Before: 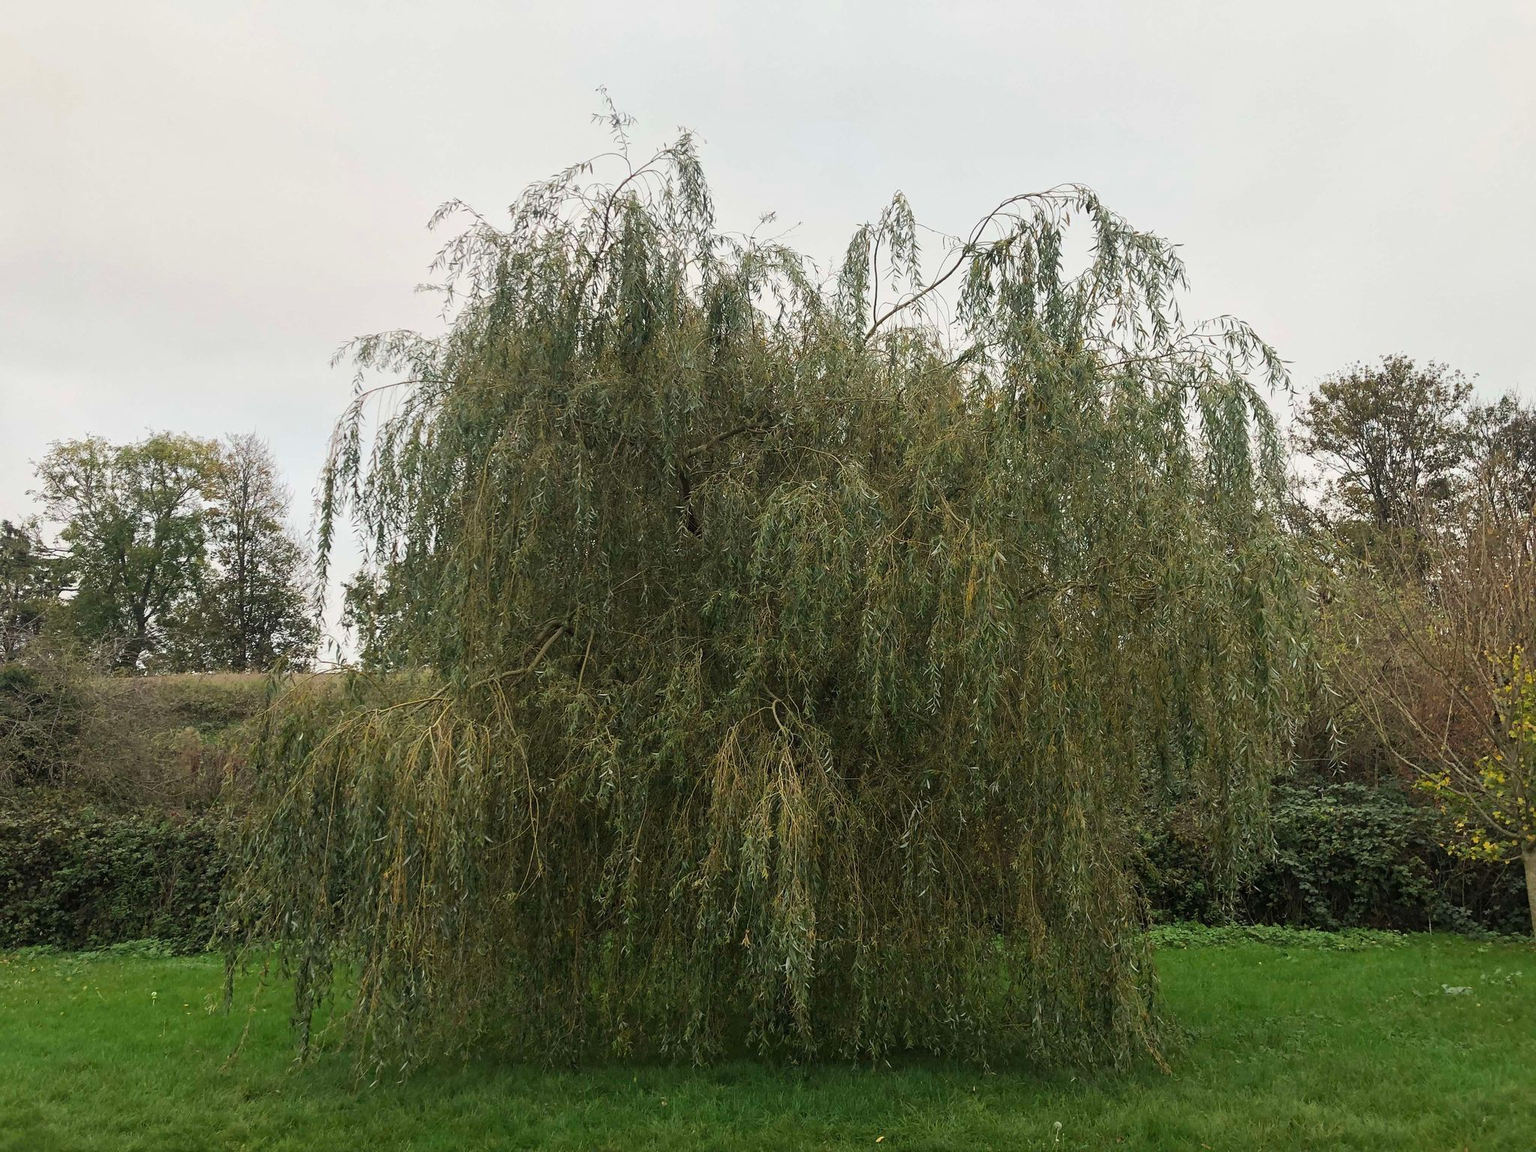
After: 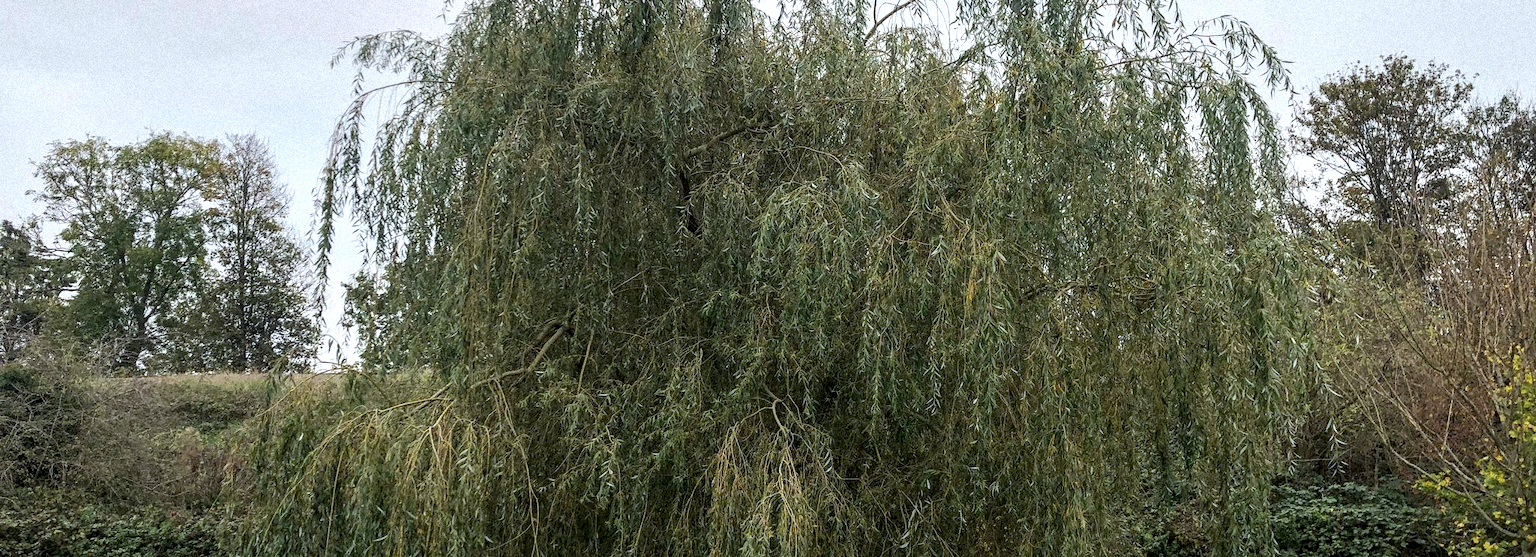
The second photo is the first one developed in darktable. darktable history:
crop and rotate: top 26.056%, bottom 25.543%
white balance: red 0.954, blue 1.079
grain: strength 35%, mid-tones bias 0%
local contrast: detail 144%
exposure: black level correction 0.001, exposure 0.14 EV, compensate highlight preservation false
